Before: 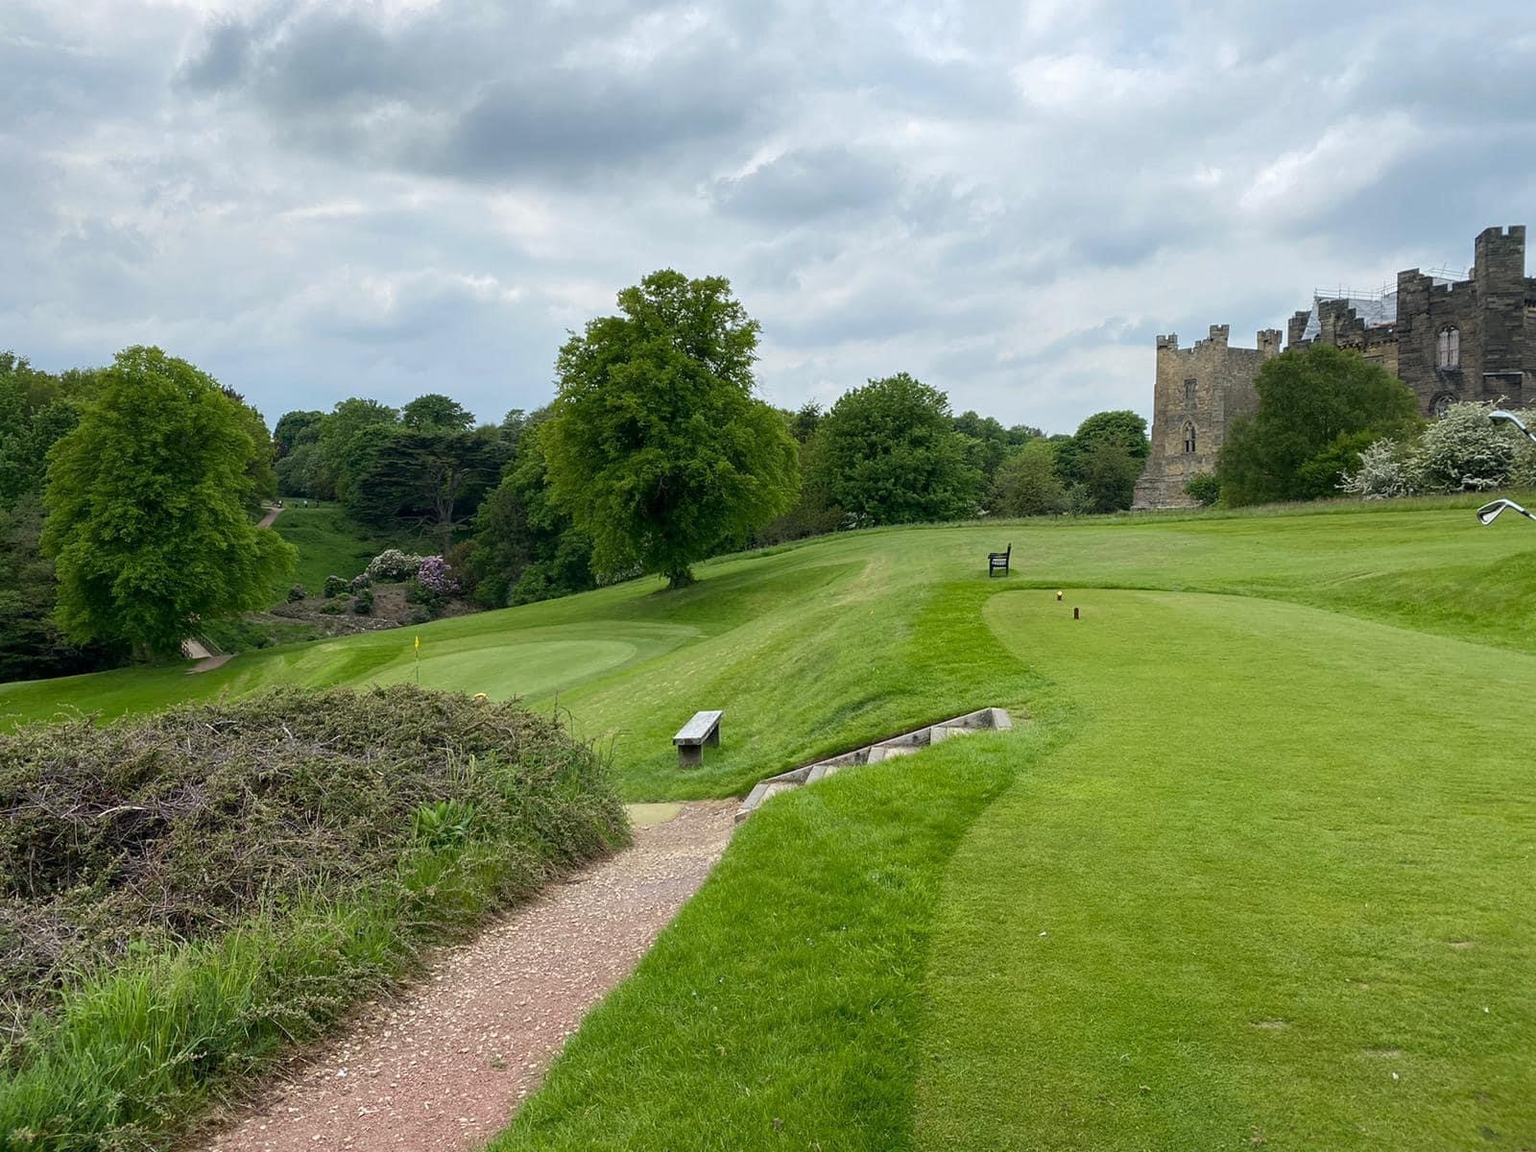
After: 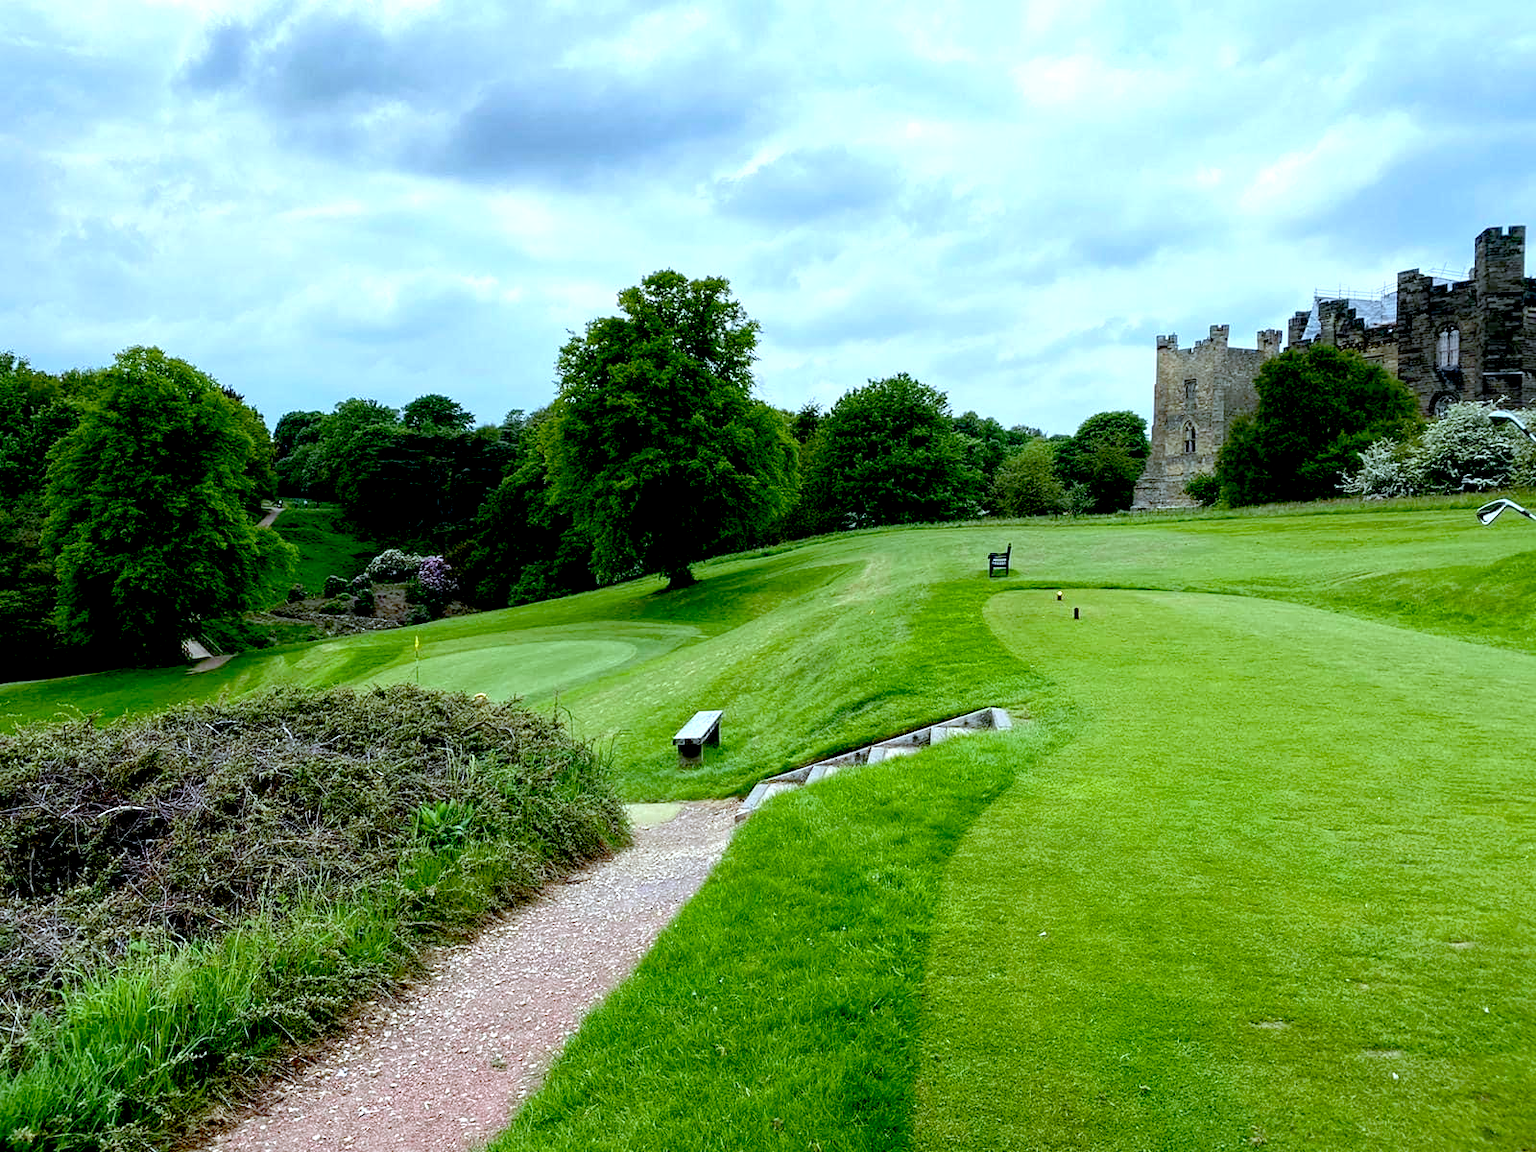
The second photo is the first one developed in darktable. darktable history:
color calibration: illuminant as shot in camera, x 0.383, y 0.38, temperature 3949.15 K, gamut compression 1.66
exposure: black level correction 0.04, exposure 0.5 EV, compensate highlight preservation false
